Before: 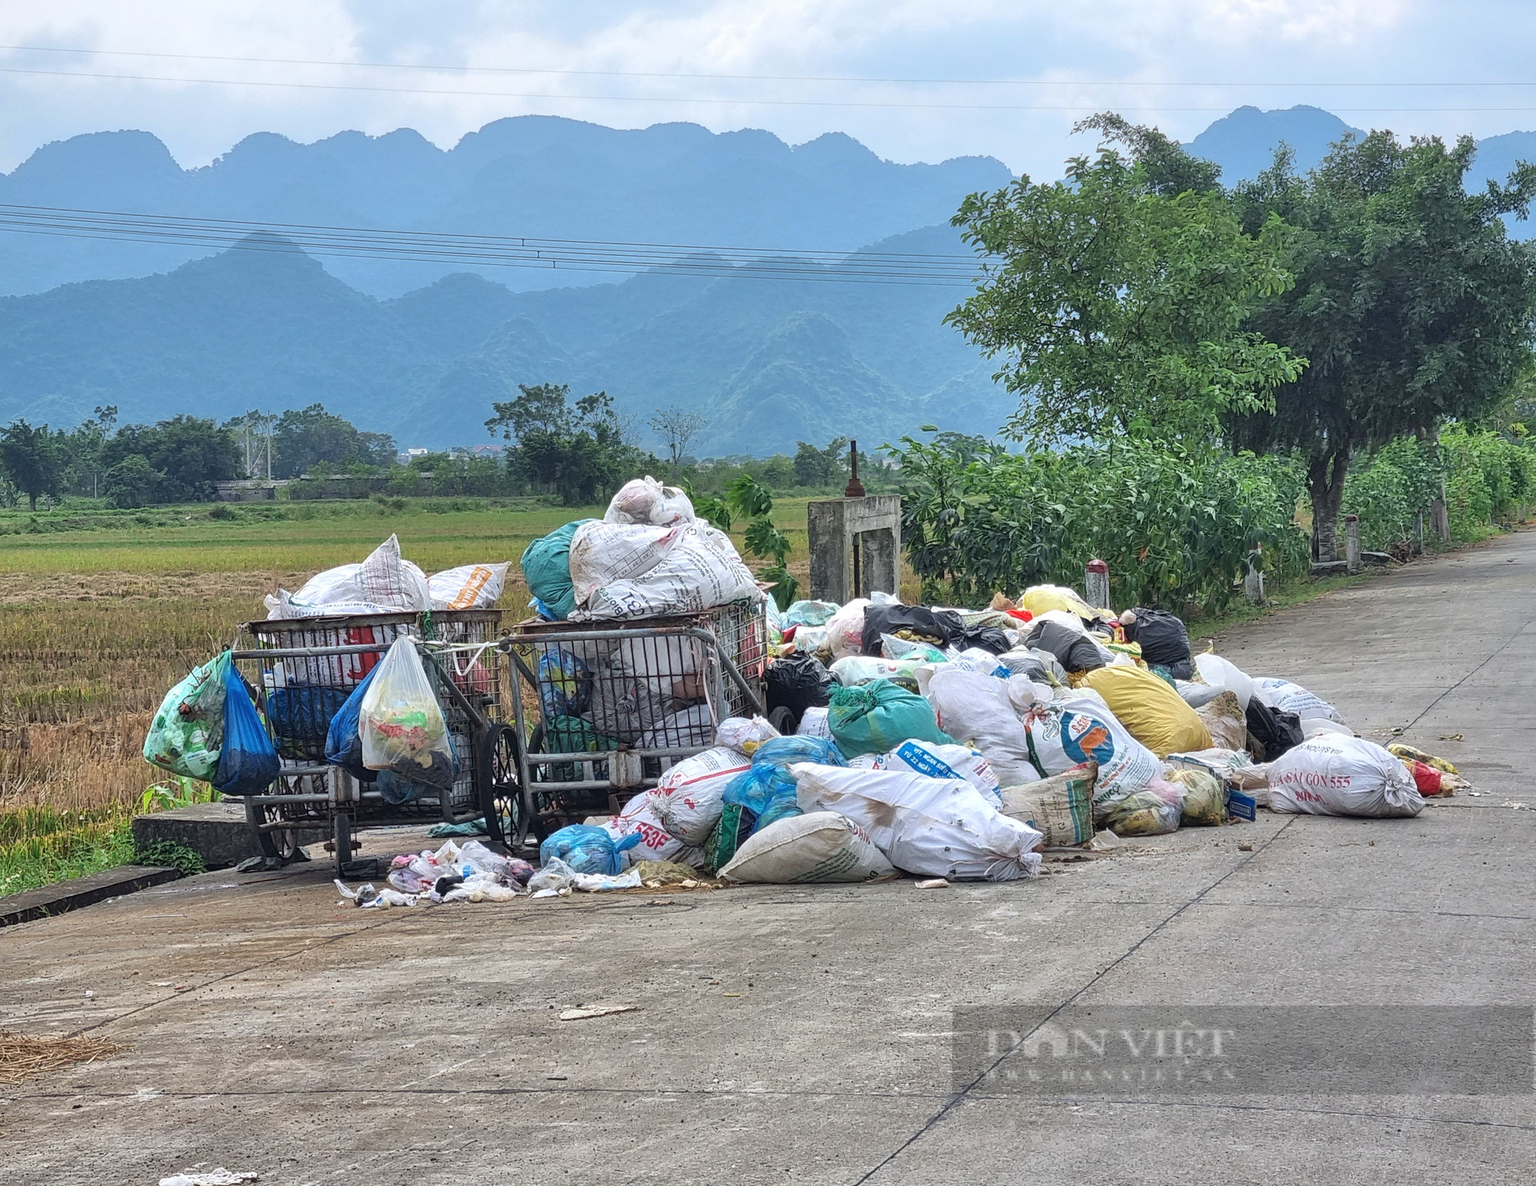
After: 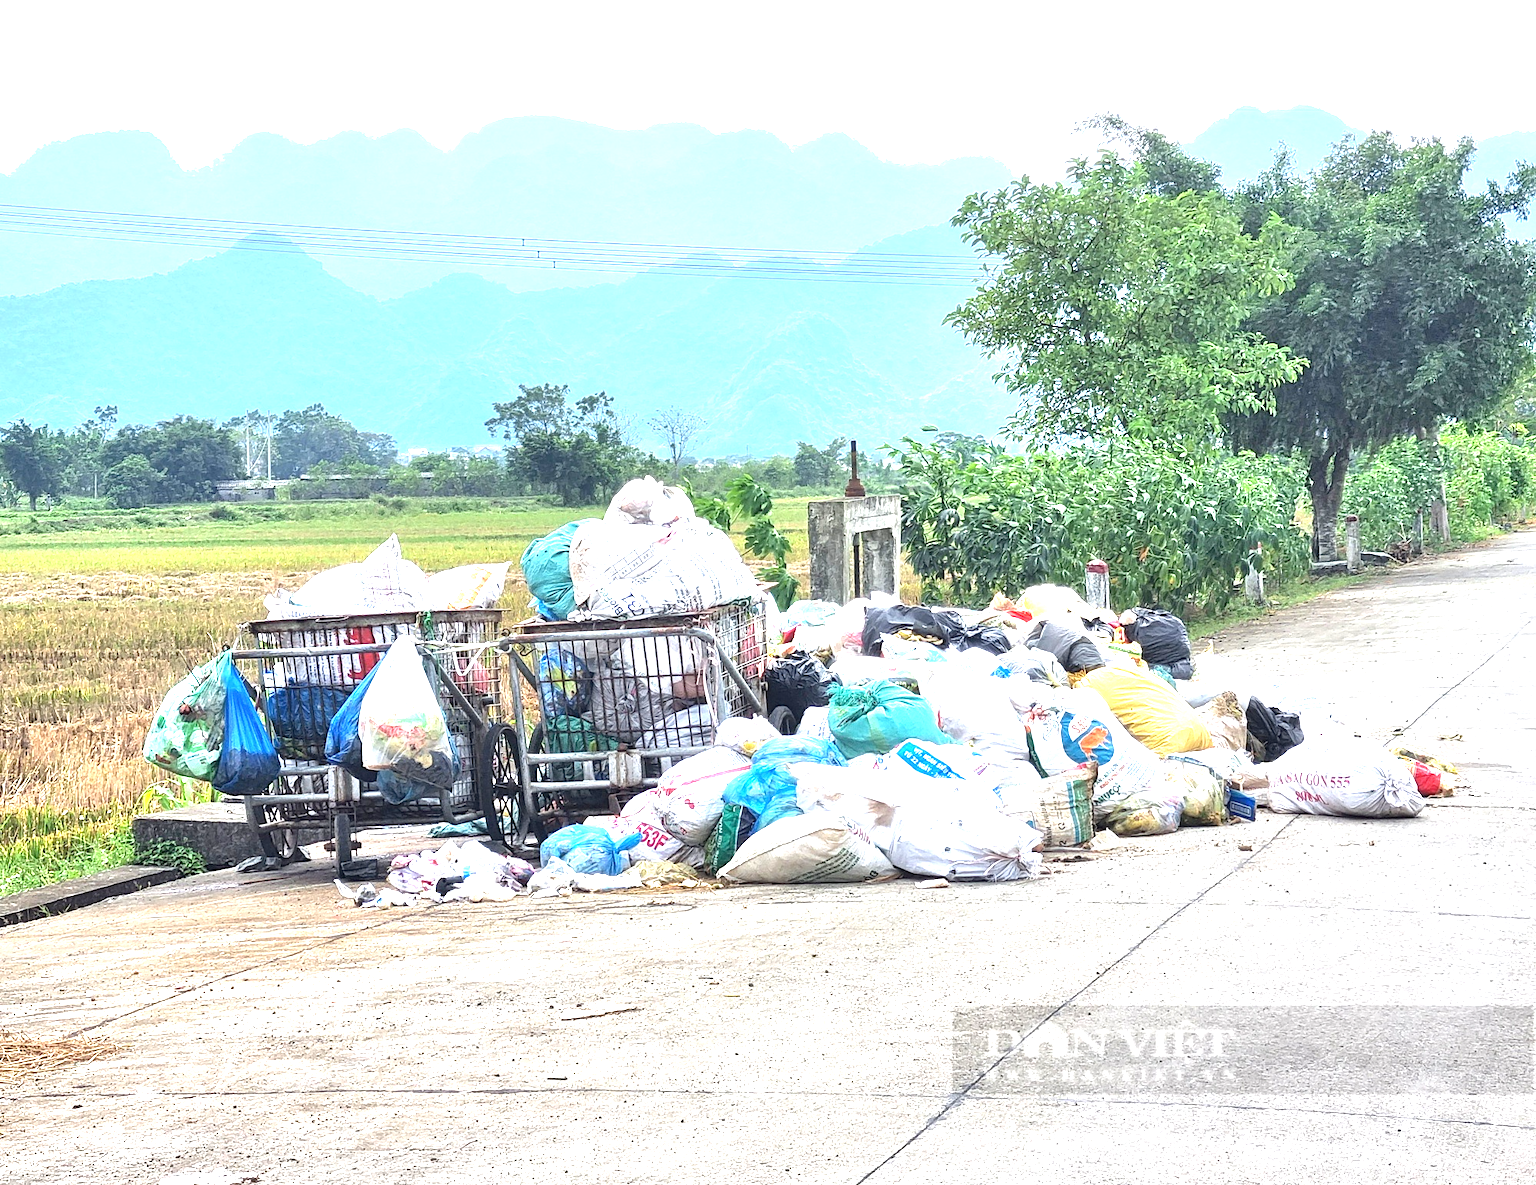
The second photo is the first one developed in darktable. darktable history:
exposure: black level correction 0.001, exposure 1.719 EV, compensate exposure bias true, compensate highlight preservation false
